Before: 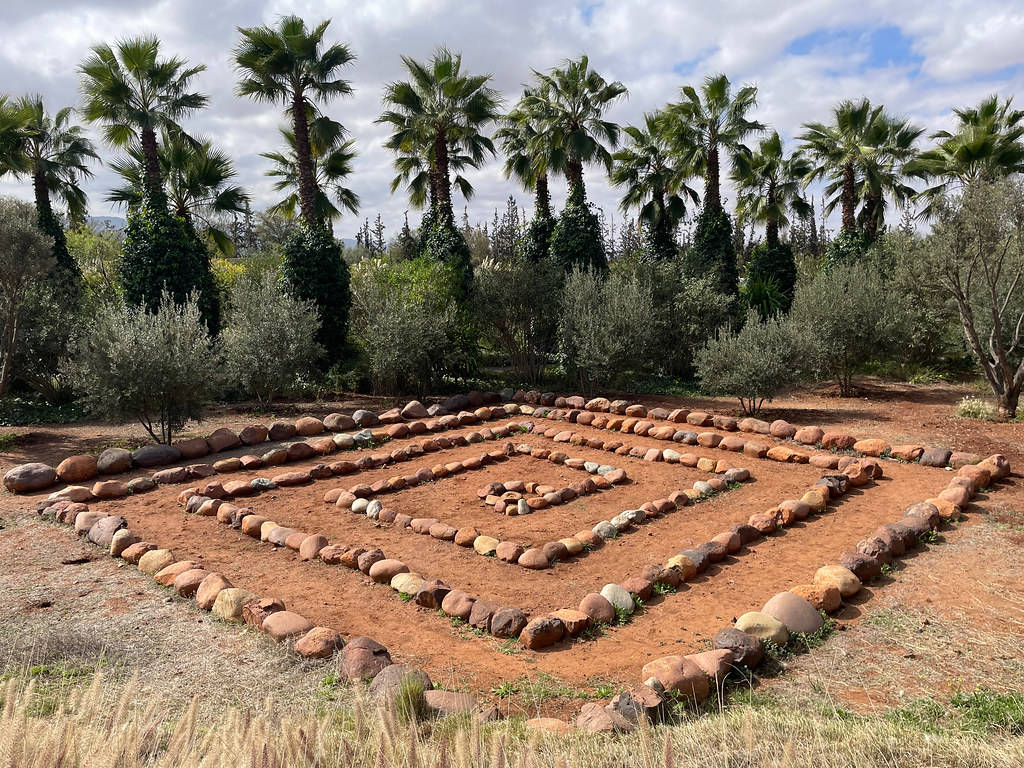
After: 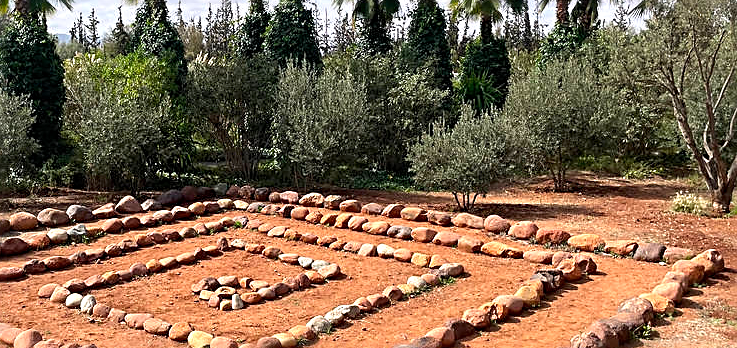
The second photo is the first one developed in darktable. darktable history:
sharpen: radius 2.536, amount 0.624
crop and rotate: left 28.015%, top 26.778%, bottom 27.845%
exposure: black level correction 0.001, exposure 0.499 EV, compensate highlight preservation false
